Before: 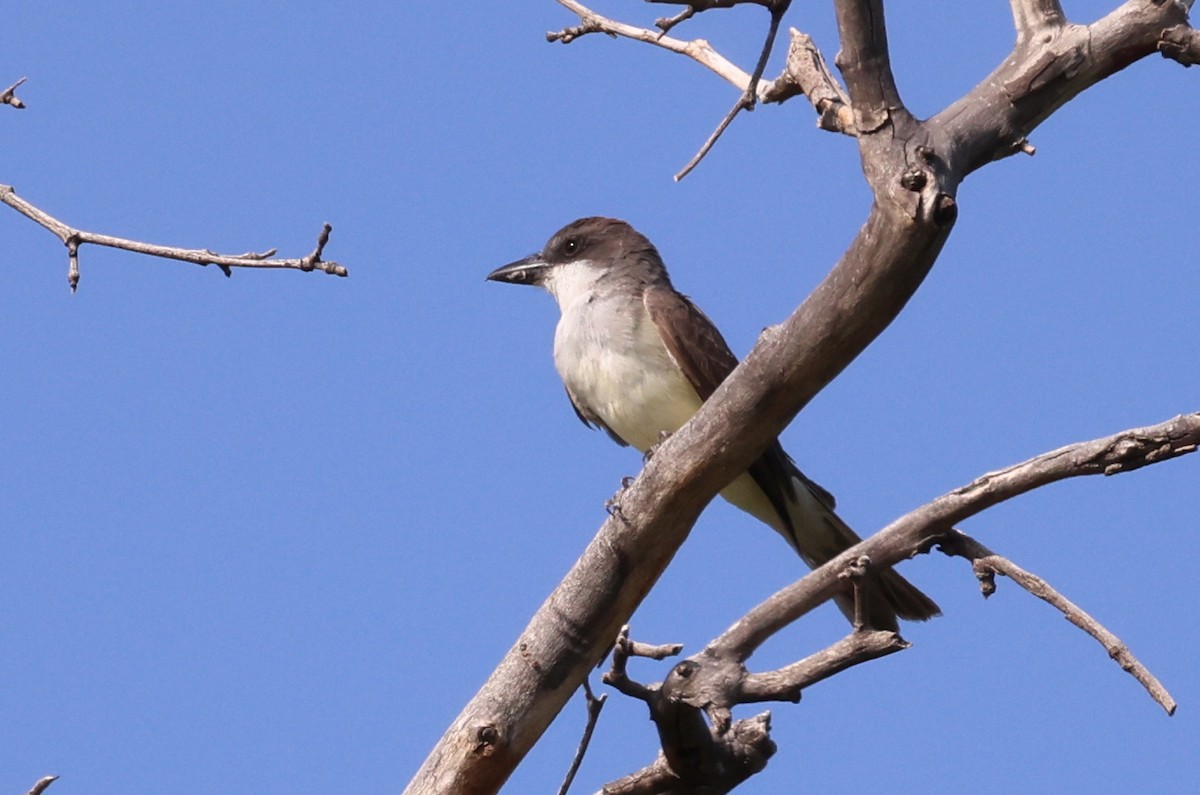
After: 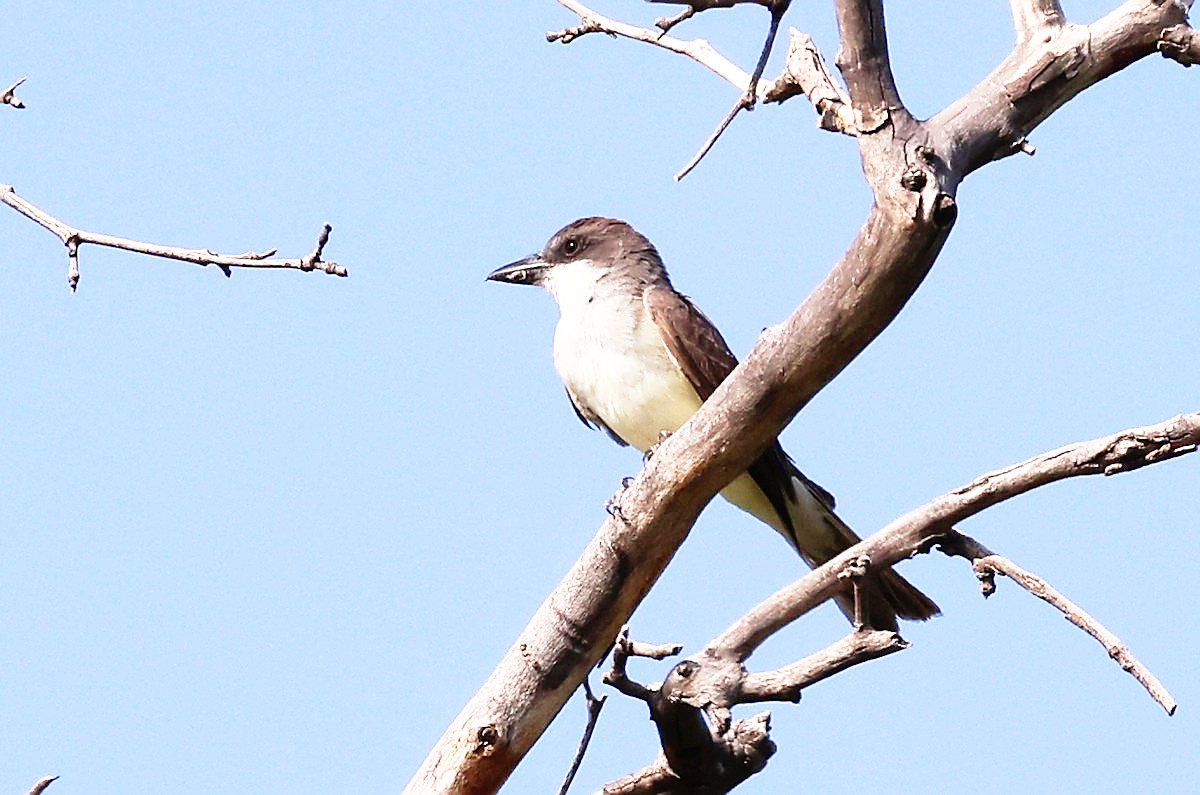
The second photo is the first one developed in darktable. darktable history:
sharpen: radius 1.4, amount 1.25, threshold 0.7
base curve: curves: ch0 [(0, 0) (0.012, 0.01) (0.073, 0.168) (0.31, 0.711) (0.645, 0.957) (1, 1)], preserve colors none
exposure: exposure 0.2 EV, compensate highlight preservation false
